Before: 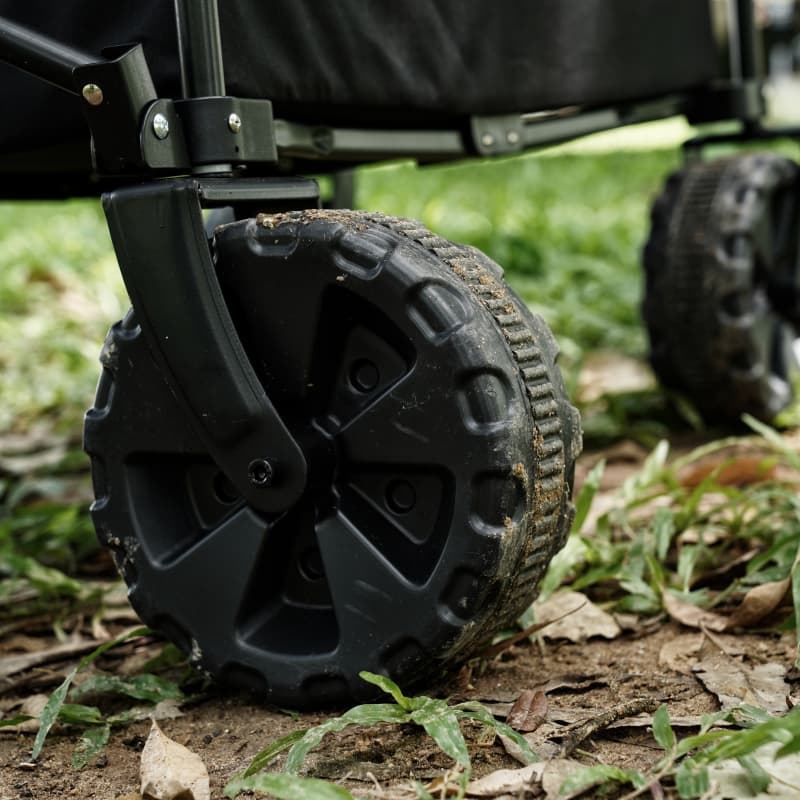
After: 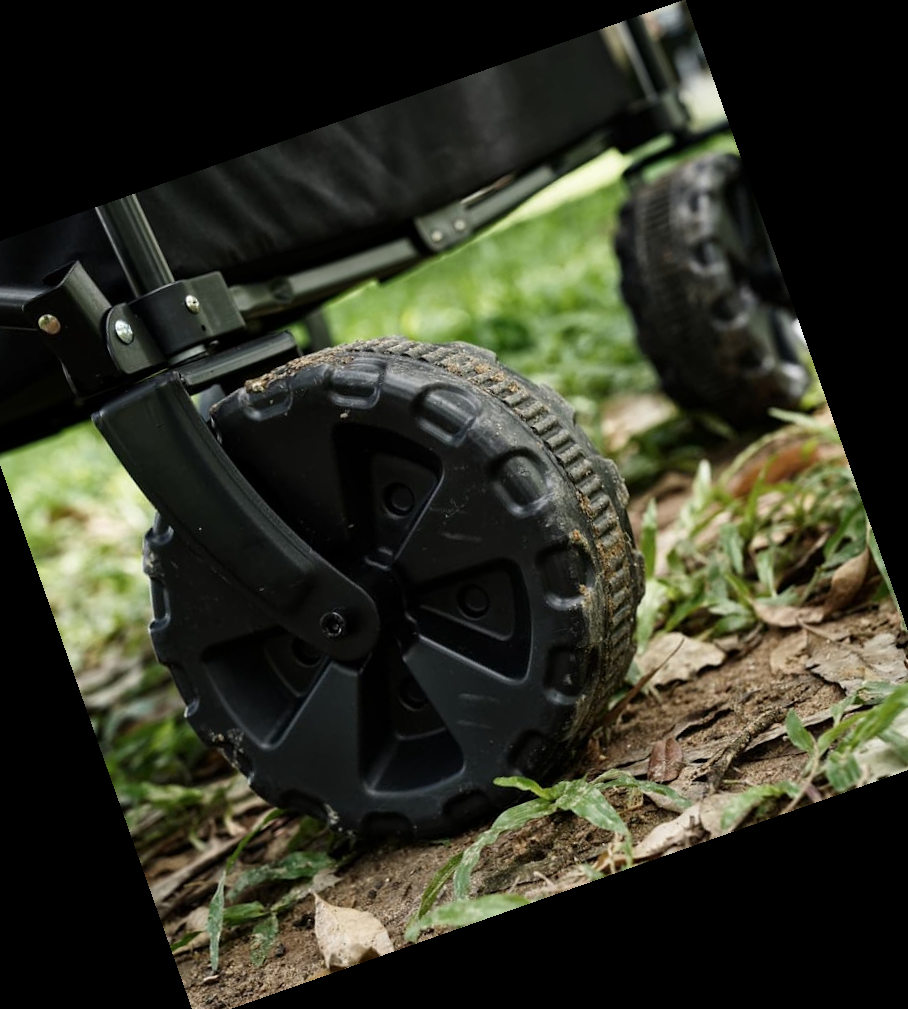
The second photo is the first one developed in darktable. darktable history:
contrast brightness saturation: contrast 0.07
crop and rotate: angle 19.43°, left 6.812%, right 4.125%, bottom 1.087%
